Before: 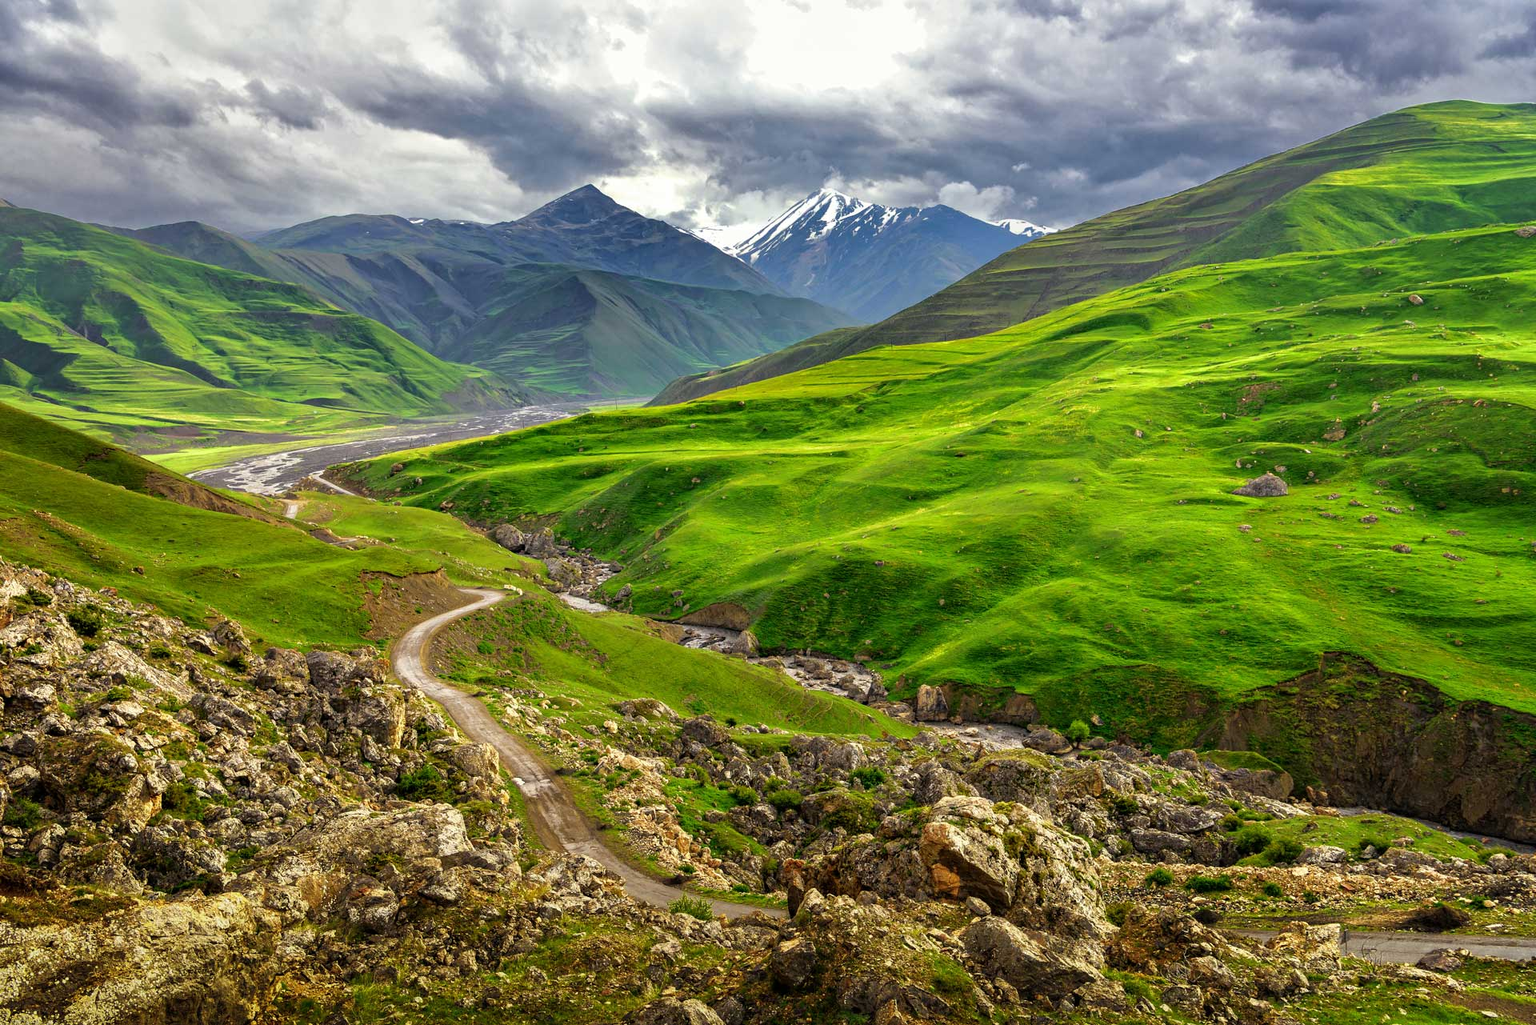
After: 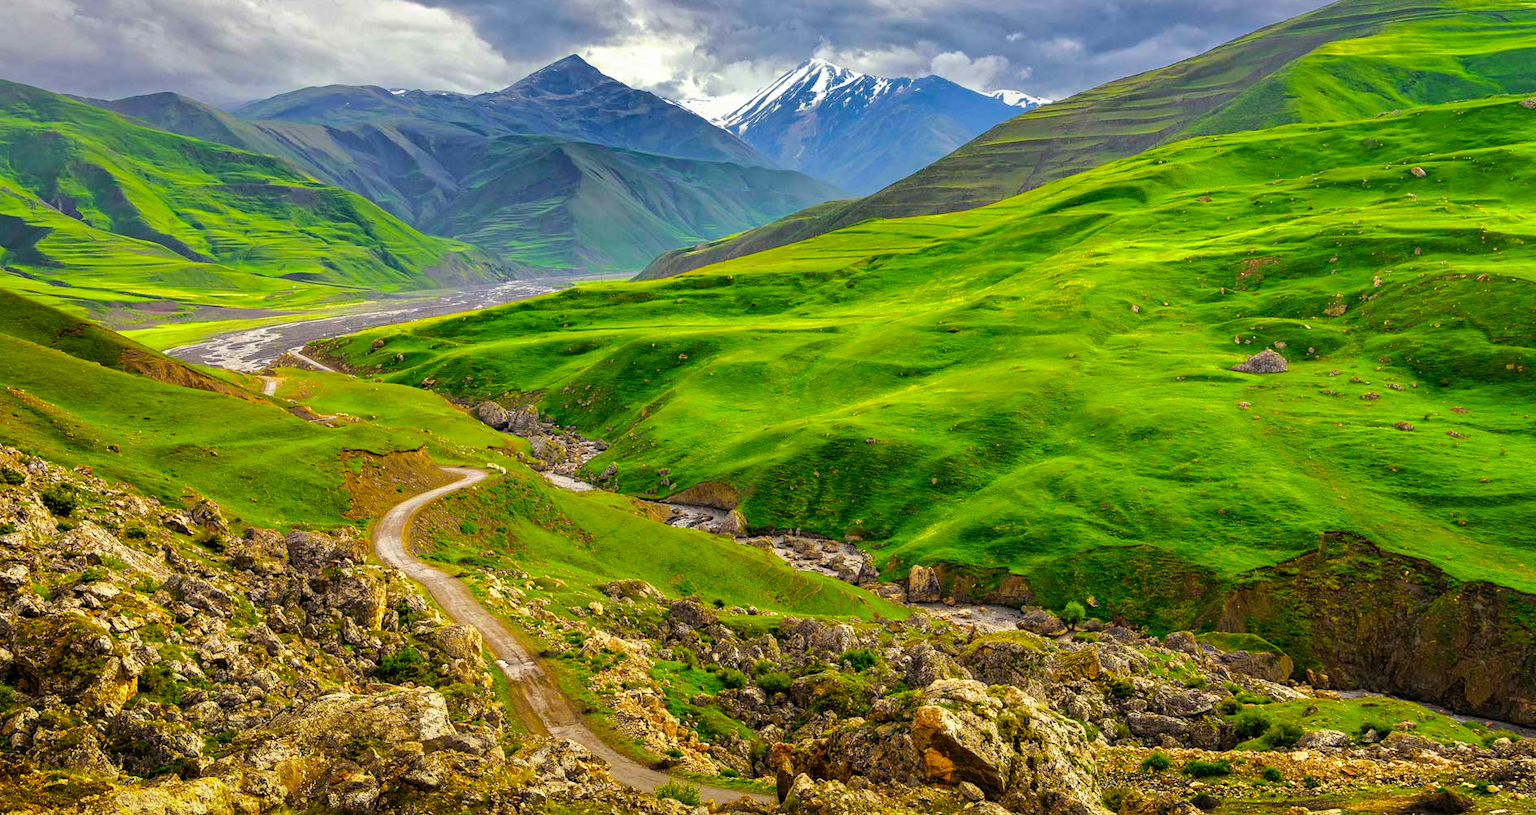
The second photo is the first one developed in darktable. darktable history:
exposure: exposure -0.021 EV, compensate highlight preservation false
crop and rotate: left 1.814%, top 12.818%, right 0.25%, bottom 9.225%
color balance rgb: perceptual saturation grading › global saturation 25%, perceptual brilliance grading › mid-tones 10%, perceptual brilliance grading › shadows 15%, global vibrance 20%
